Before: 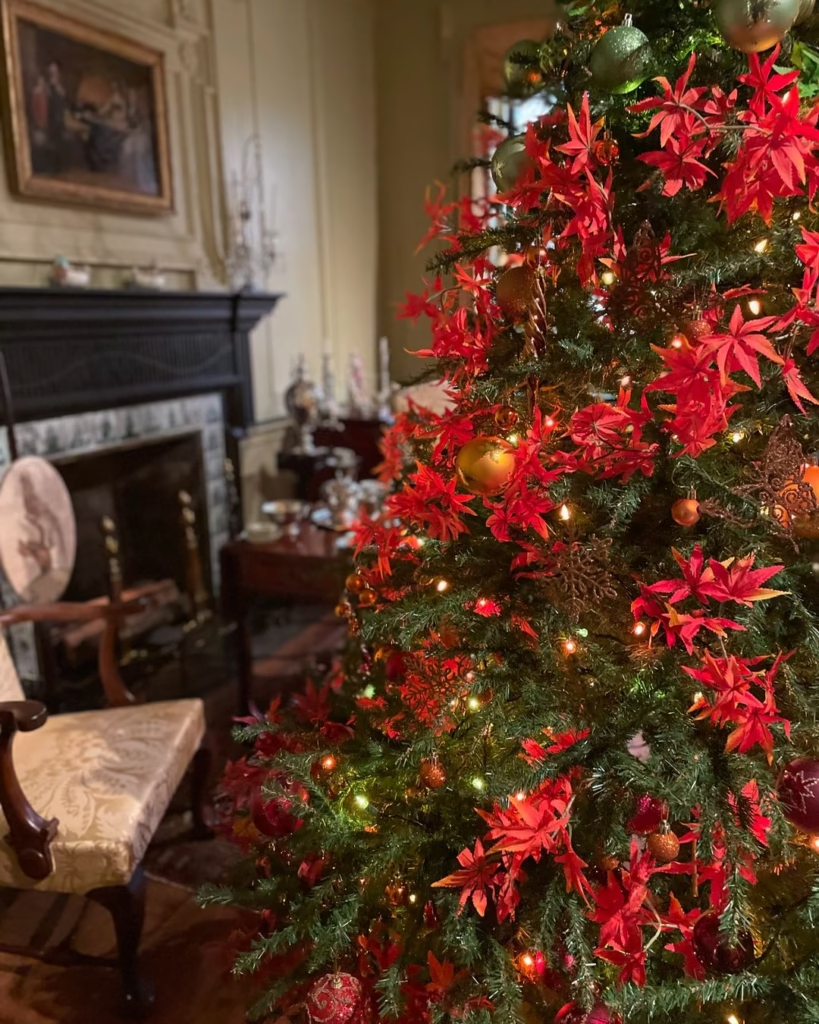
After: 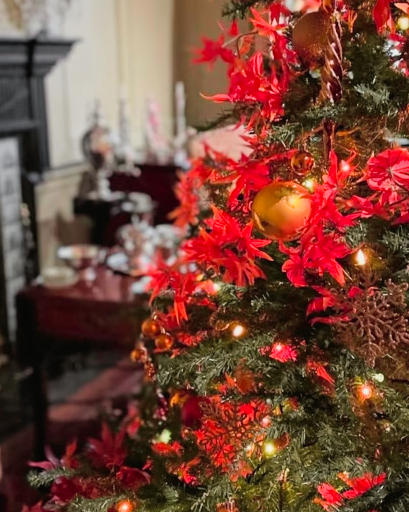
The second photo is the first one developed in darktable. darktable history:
tone curve: curves: ch0 [(0, 0.012) (0.036, 0.035) (0.274, 0.288) (0.504, 0.536) (0.844, 0.84) (1, 0.983)]; ch1 [(0, 0) (0.389, 0.403) (0.462, 0.486) (0.499, 0.498) (0.511, 0.502) (0.536, 0.547) (0.567, 0.588) (0.626, 0.645) (0.749, 0.781) (1, 1)]; ch2 [(0, 0) (0.457, 0.486) (0.5, 0.5) (0.56, 0.551) (0.615, 0.607) (0.704, 0.732) (1, 1)], color space Lab, independent channels, preserve colors none
filmic rgb: white relative exposure 3.8 EV, hardness 4.35
exposure: black level correction 0, exposure 0.7 EV, compensate exposure bias true, compensate highlight preservation false
crop: left 25%, top 25%, right 25%, bottom 25%
